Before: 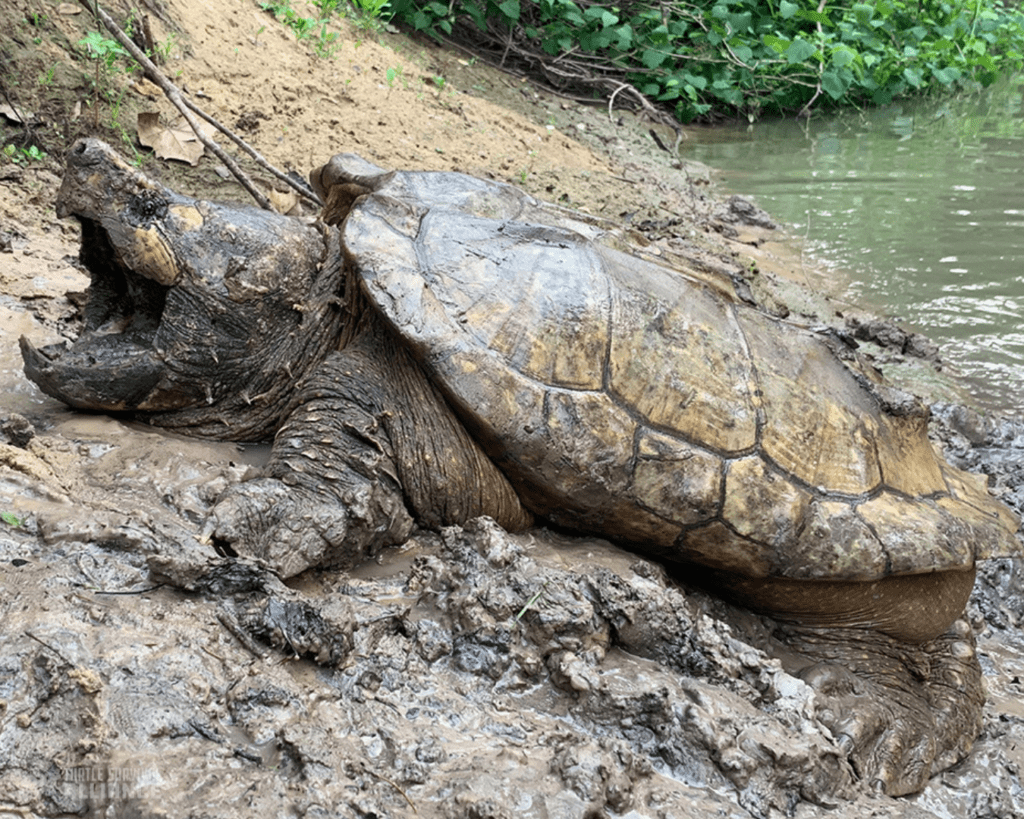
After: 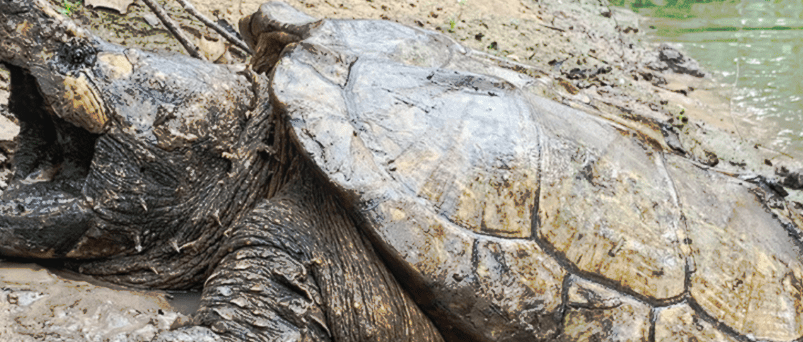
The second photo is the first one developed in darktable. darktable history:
local contrast: detail 110%
crop: left 6.989%, top 18.563%, right 14.499%, bottom 39.595%
tone curve: curves: ch0 [(0, 0) (0.003, 0.003) (0.011, 0.011) (0.025, 0.024) (0.044, 0.043) (0.069, 0.067) (0.1, 0.096) (0.136, 0.131) (0.177, 0.171) (0.224, 0.217) (0.277, 0.267) (0.335, 0.324) (0.399, 0.385) (0.468, 0.452) (0.543, 0.632) (0.623, 0.697) (0.709, 0.766) (0.801, 0.839) (0.898, 0.917) (1, 1)], preserve colors none
